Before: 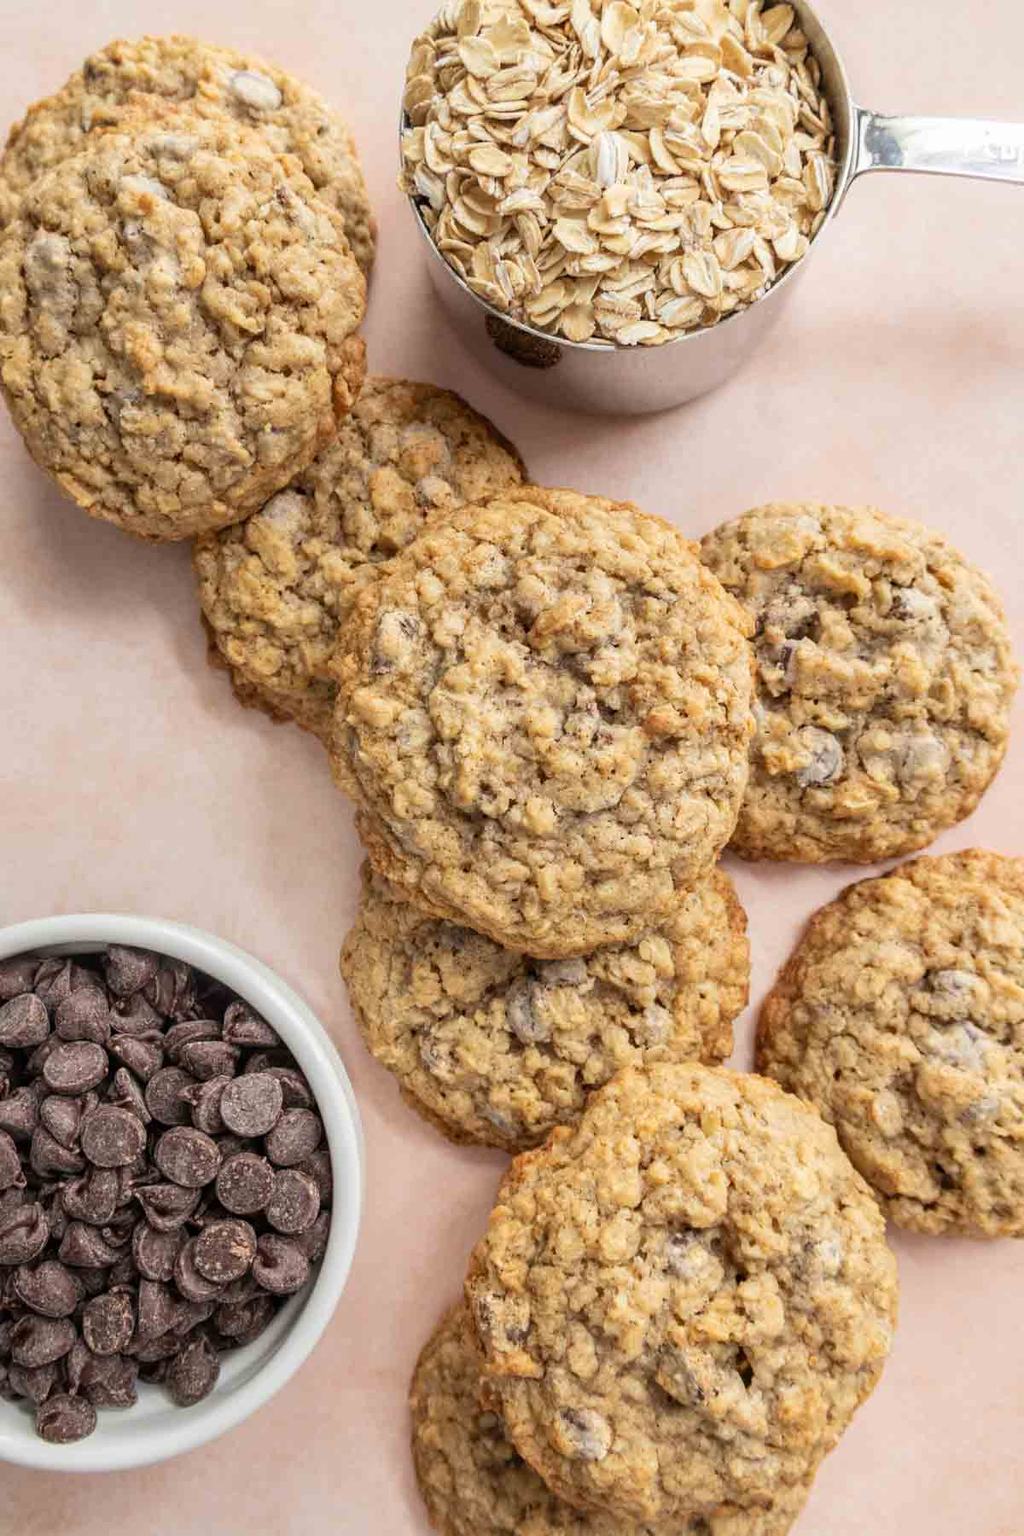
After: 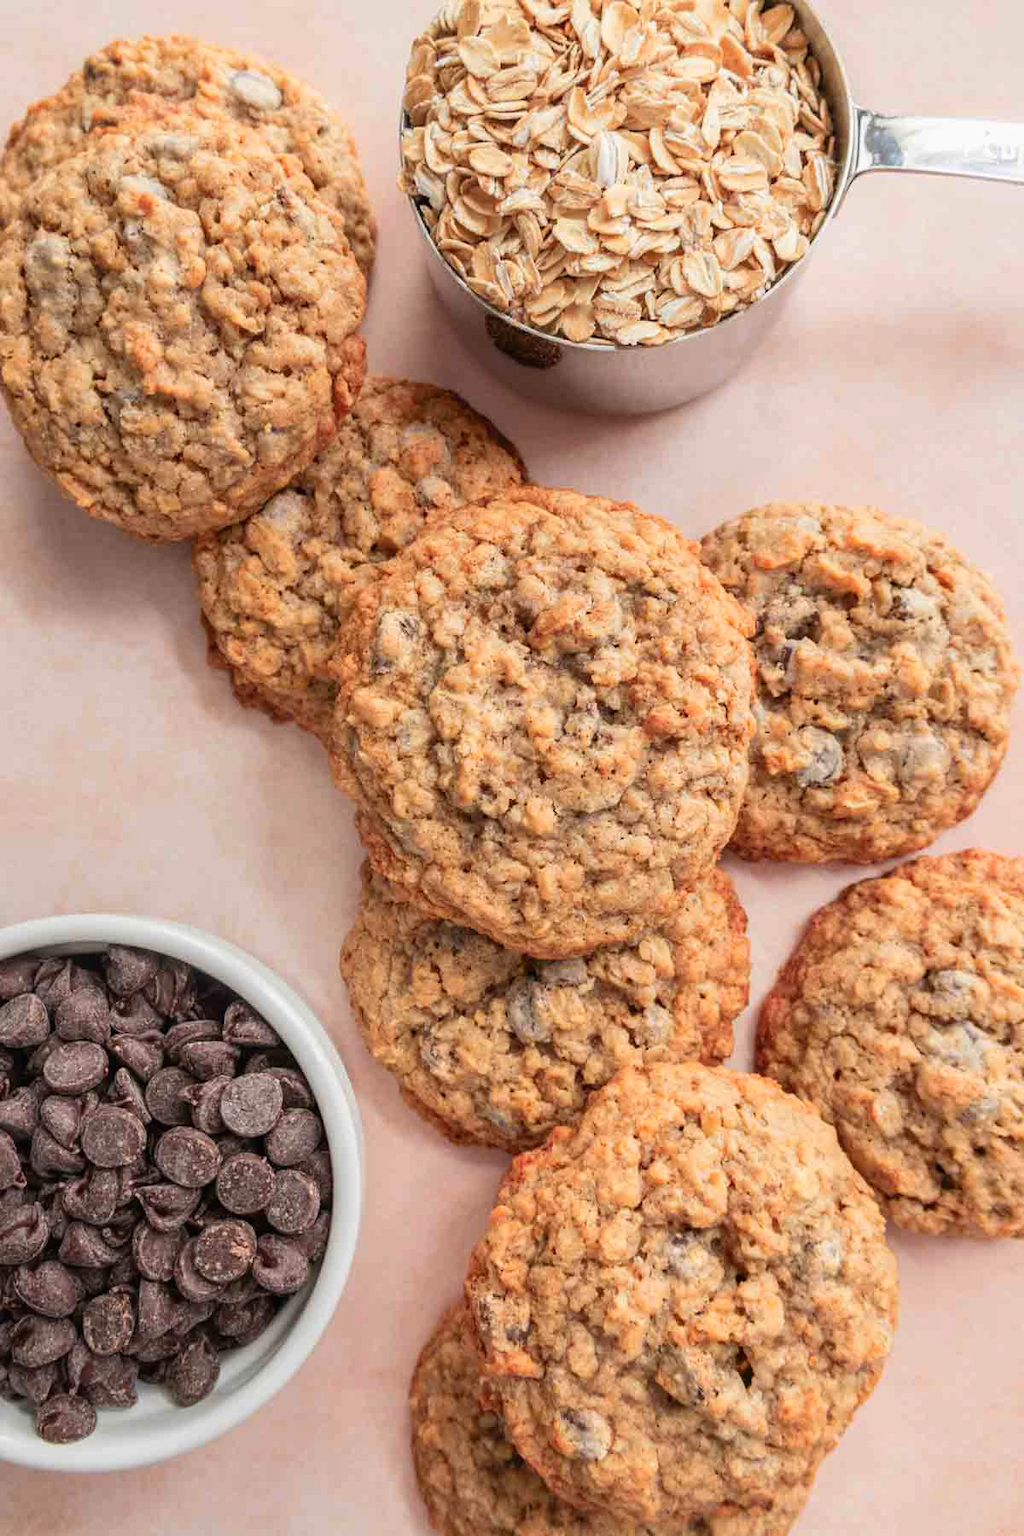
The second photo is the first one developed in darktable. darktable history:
color zones: curves: ch1 [(0.263, 0.53) (0.376, 0.287) (0.487, 0.512) (0.748, 0.547) (1, 0.513)]; ch2 [(0.262, 0.45) (0.751, 0.477)], mix 31.98%
contrast brightness saturation: contrast -0.02, brightness -0.01, saturation 0.03
